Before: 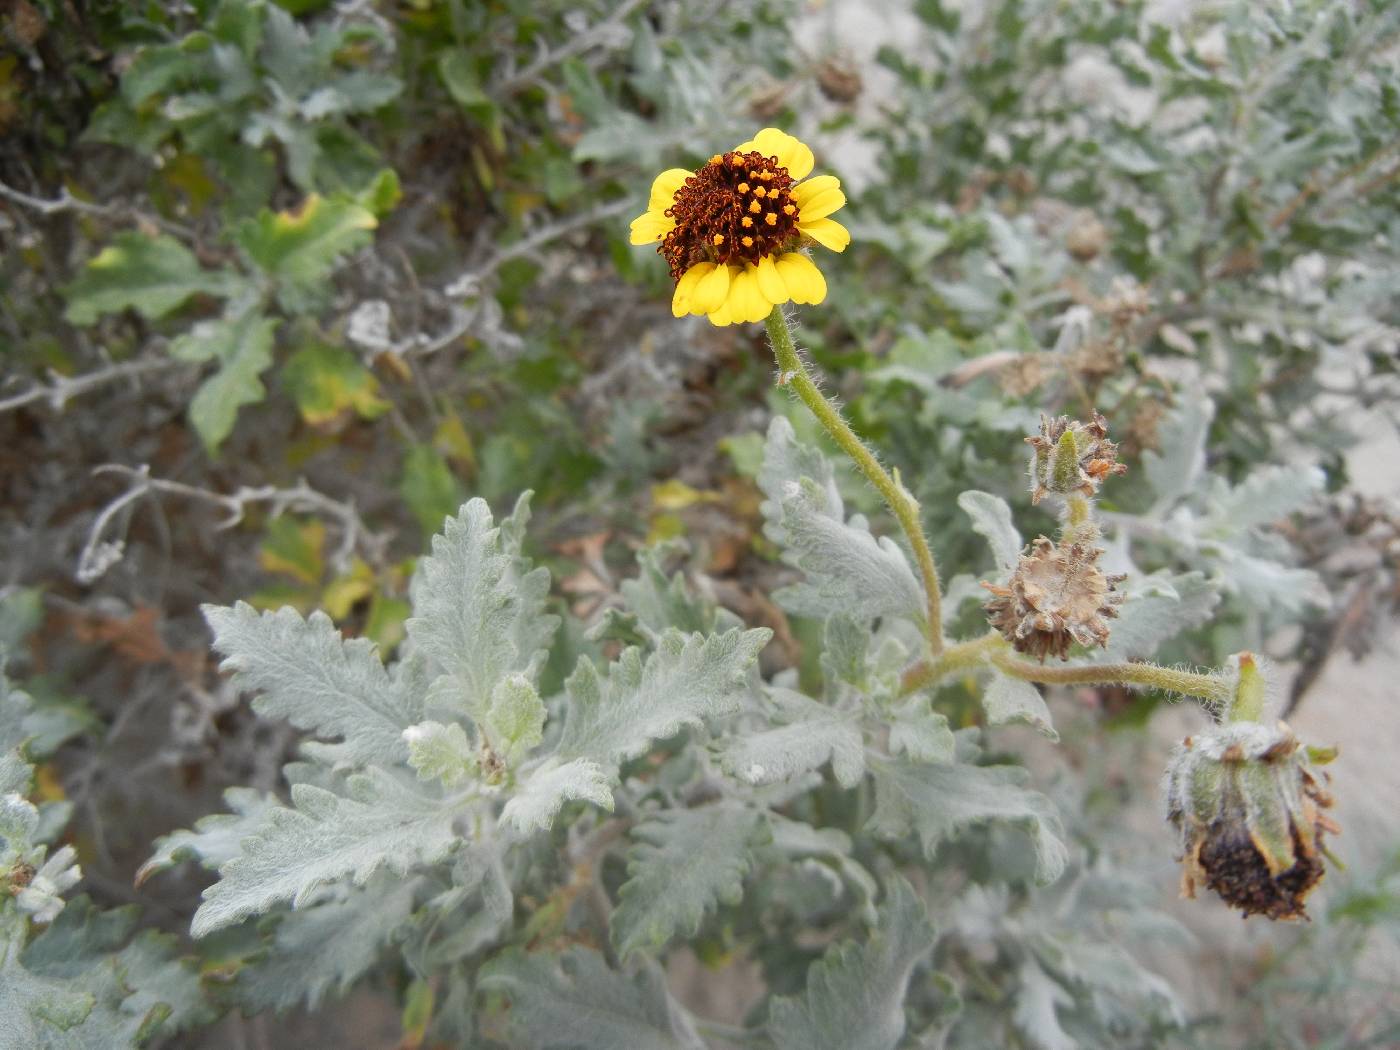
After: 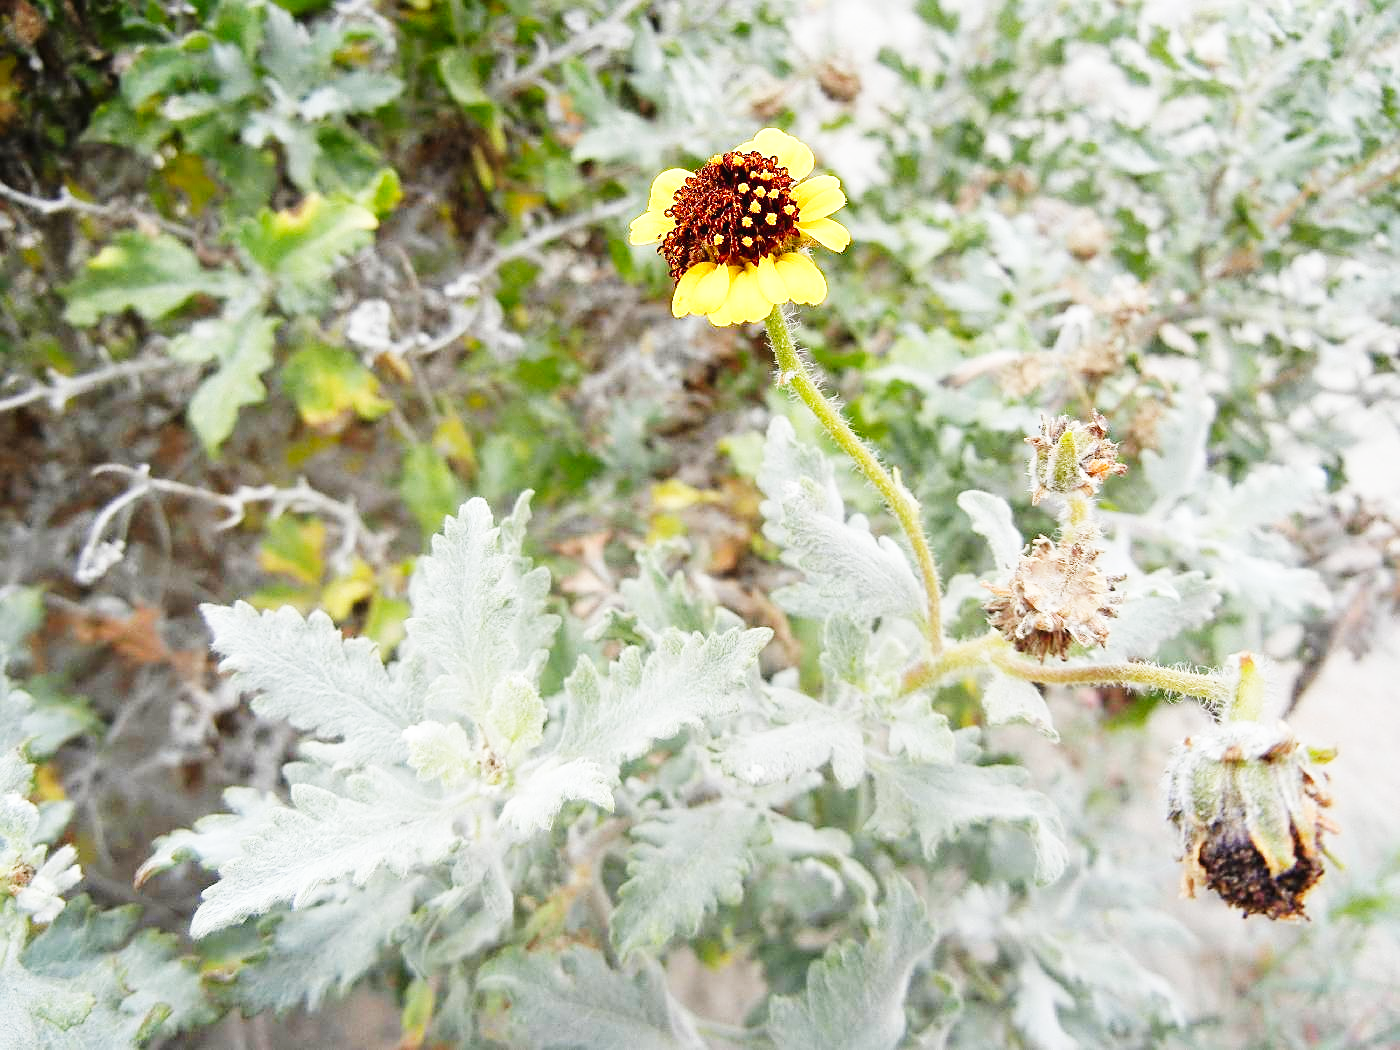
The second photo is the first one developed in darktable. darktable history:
tone equalizer: -8 EV -0.583 EV, mask exposure compensation -0.486 EV
sharpen: on, module defaults
base curve: curves: ch0 [(0, 0.003) (0.001, 0.002) (0.006, 0.004) (0.02, 0.022) (0.048, 0.086) (0.094, 0.234) (0.162, 0.431) (0.258, 0.629) (0.385, 0.8) (0.548, 0.918) (0.751, 0.988) (1, 1)], preserve colors none
